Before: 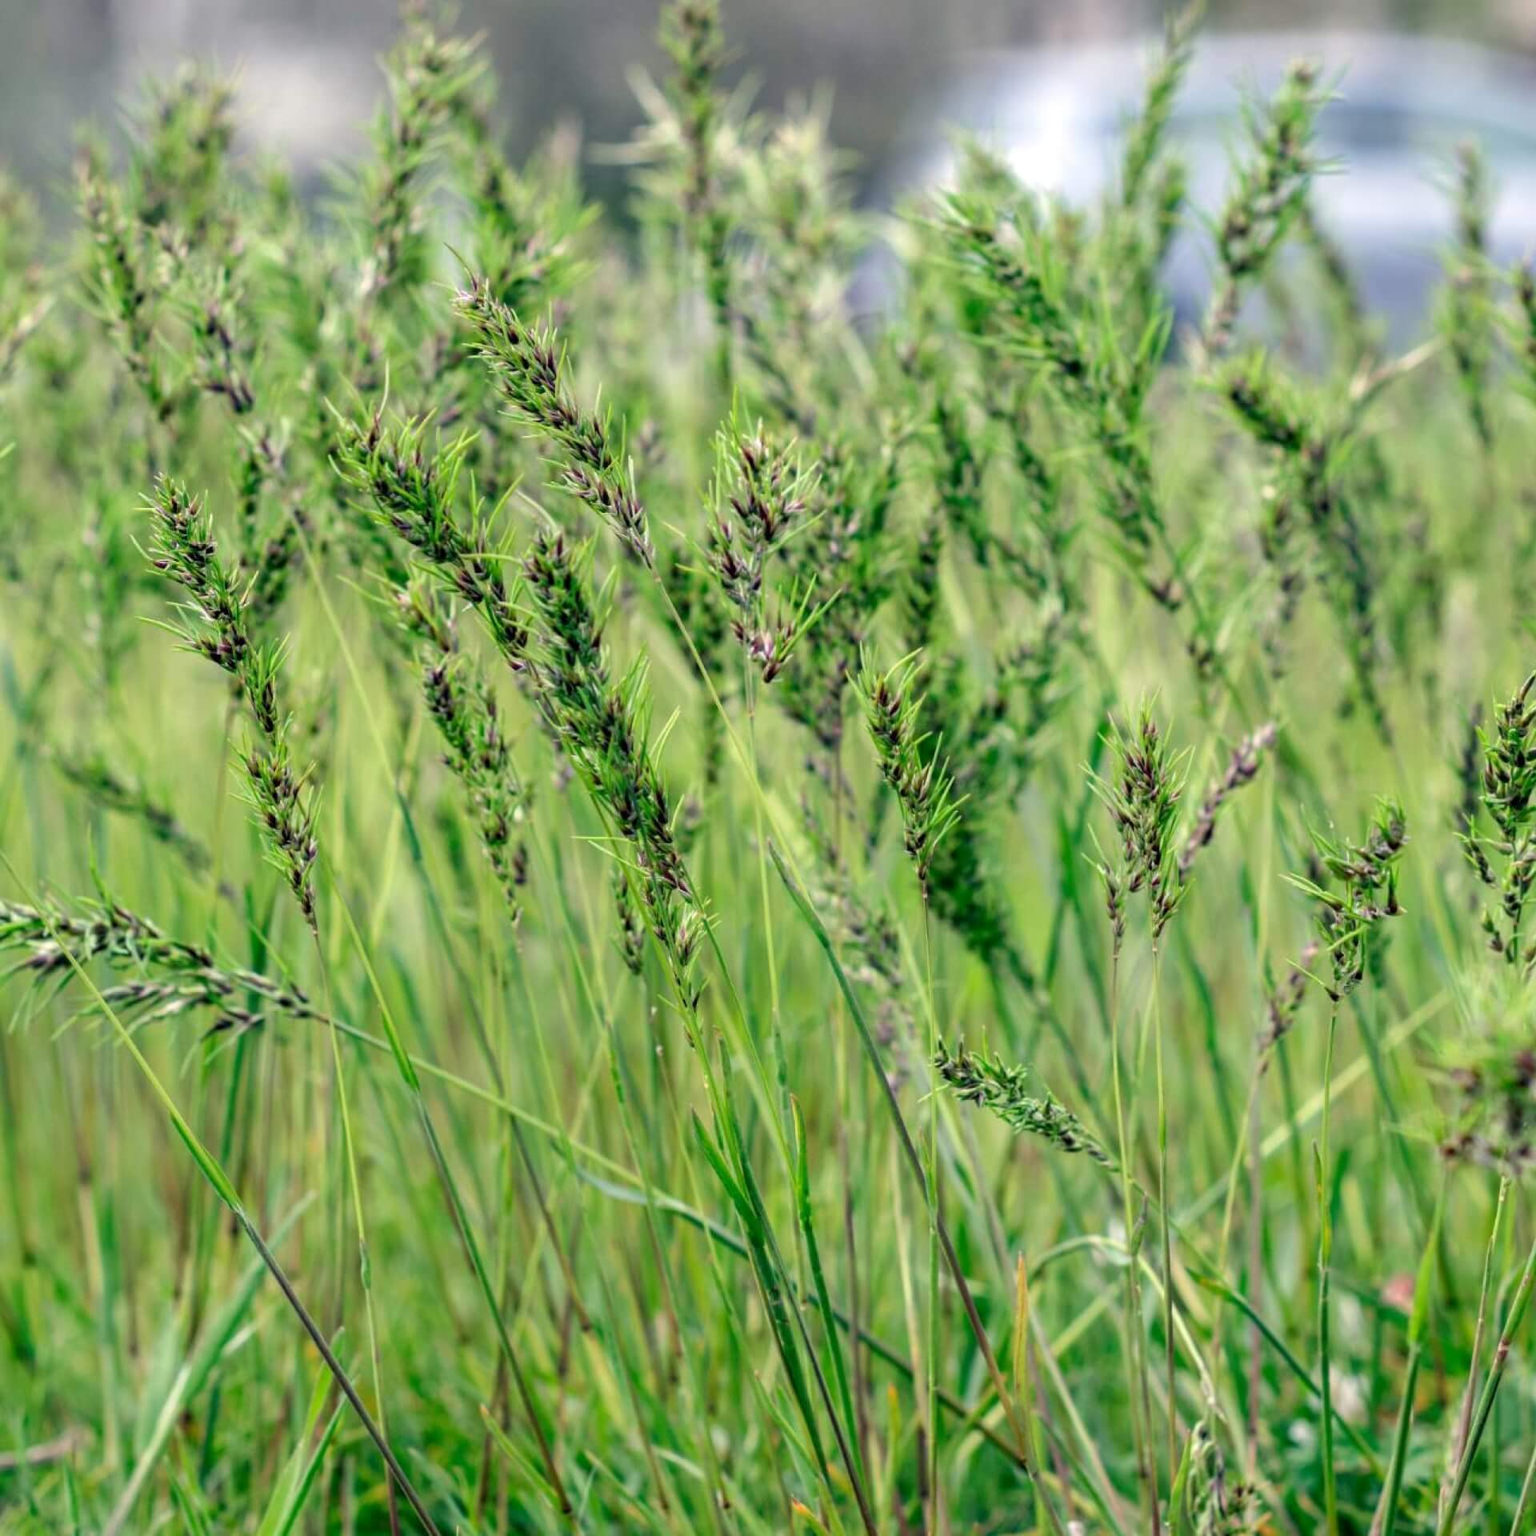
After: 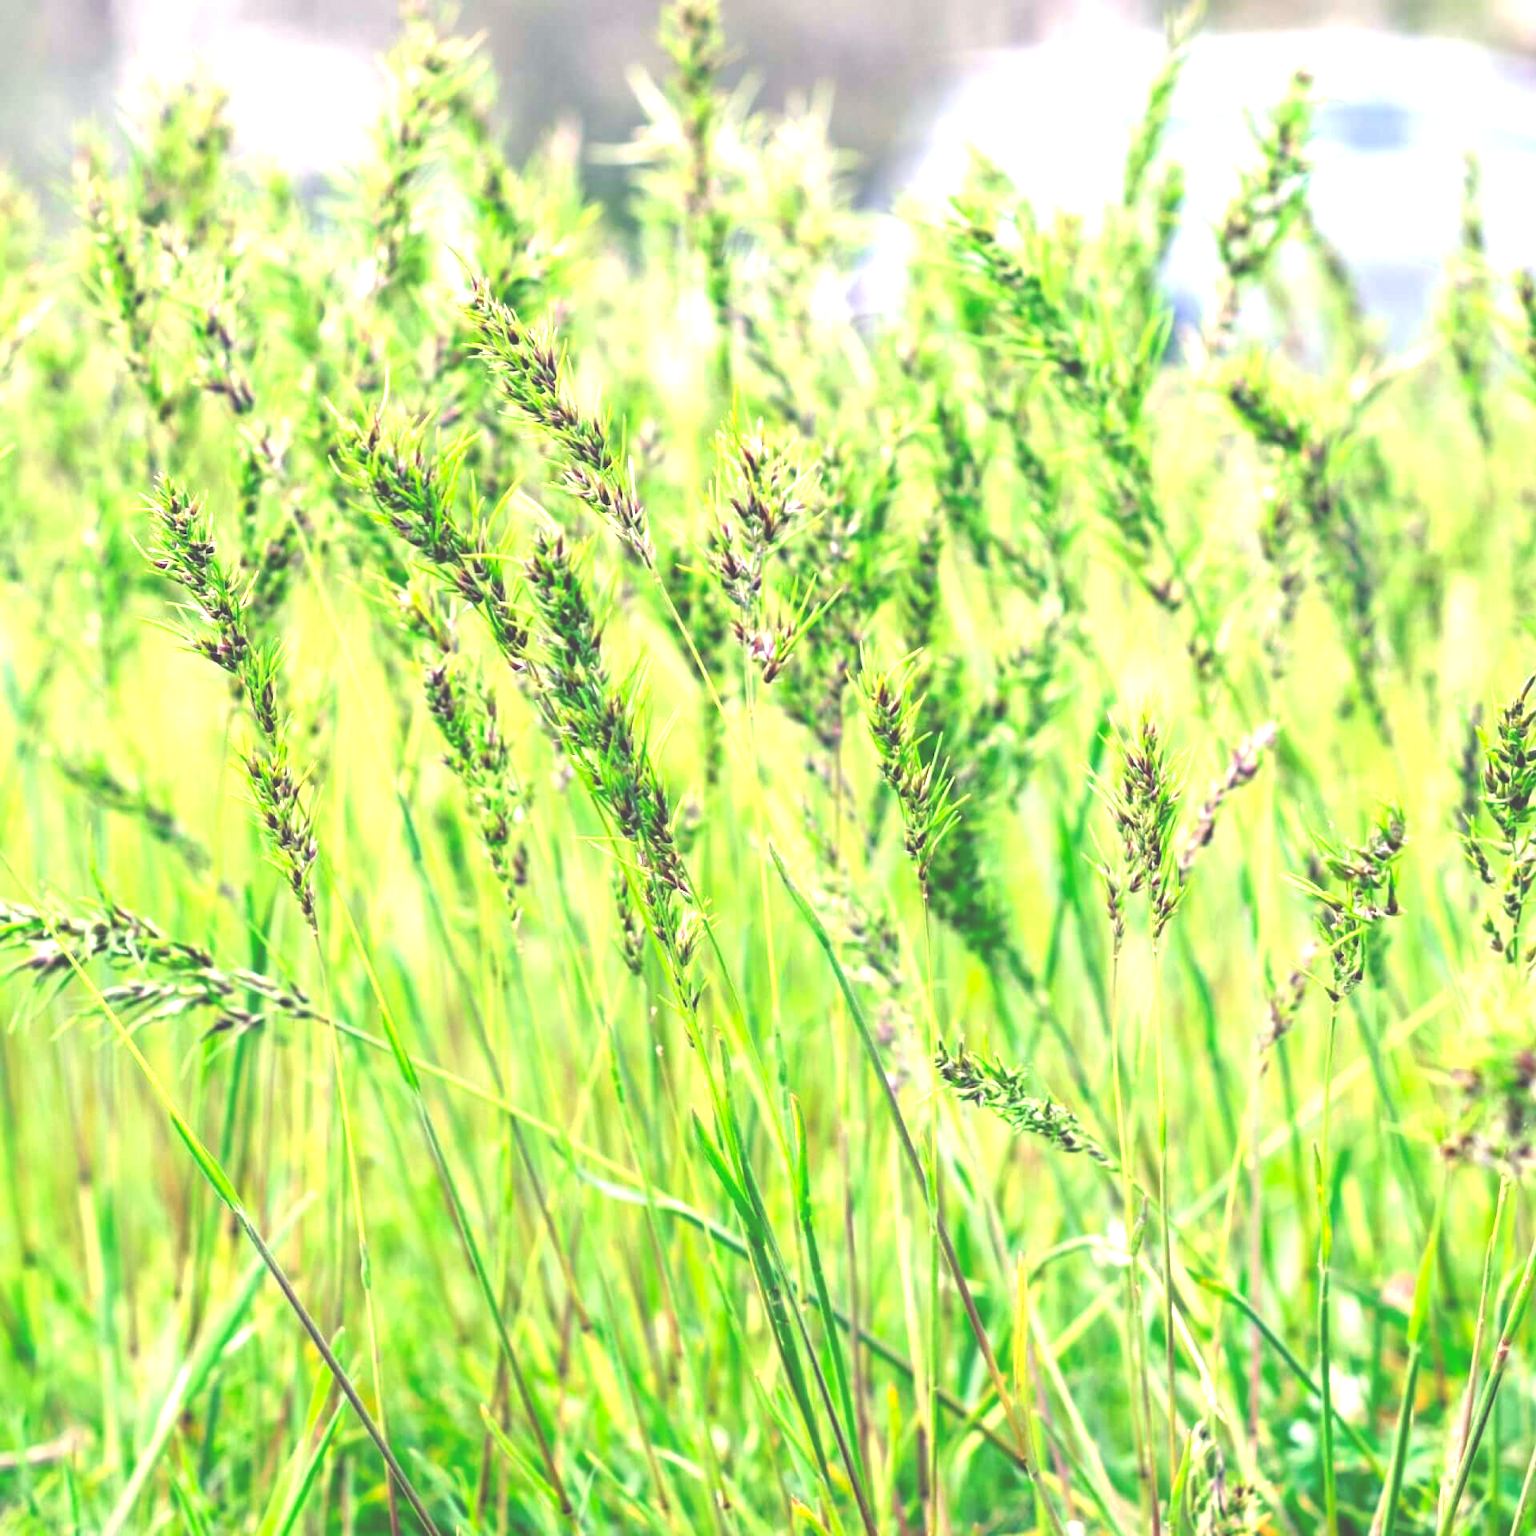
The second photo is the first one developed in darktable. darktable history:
tone equalizer: on, module defaults
color correction: highlights a* 3.39, highlights b* 1.91, saturation 1.22
exposure: black level correction -0.024, exposure 1.397 EV, compensate exposure bias true, compensate highlight preservation false
